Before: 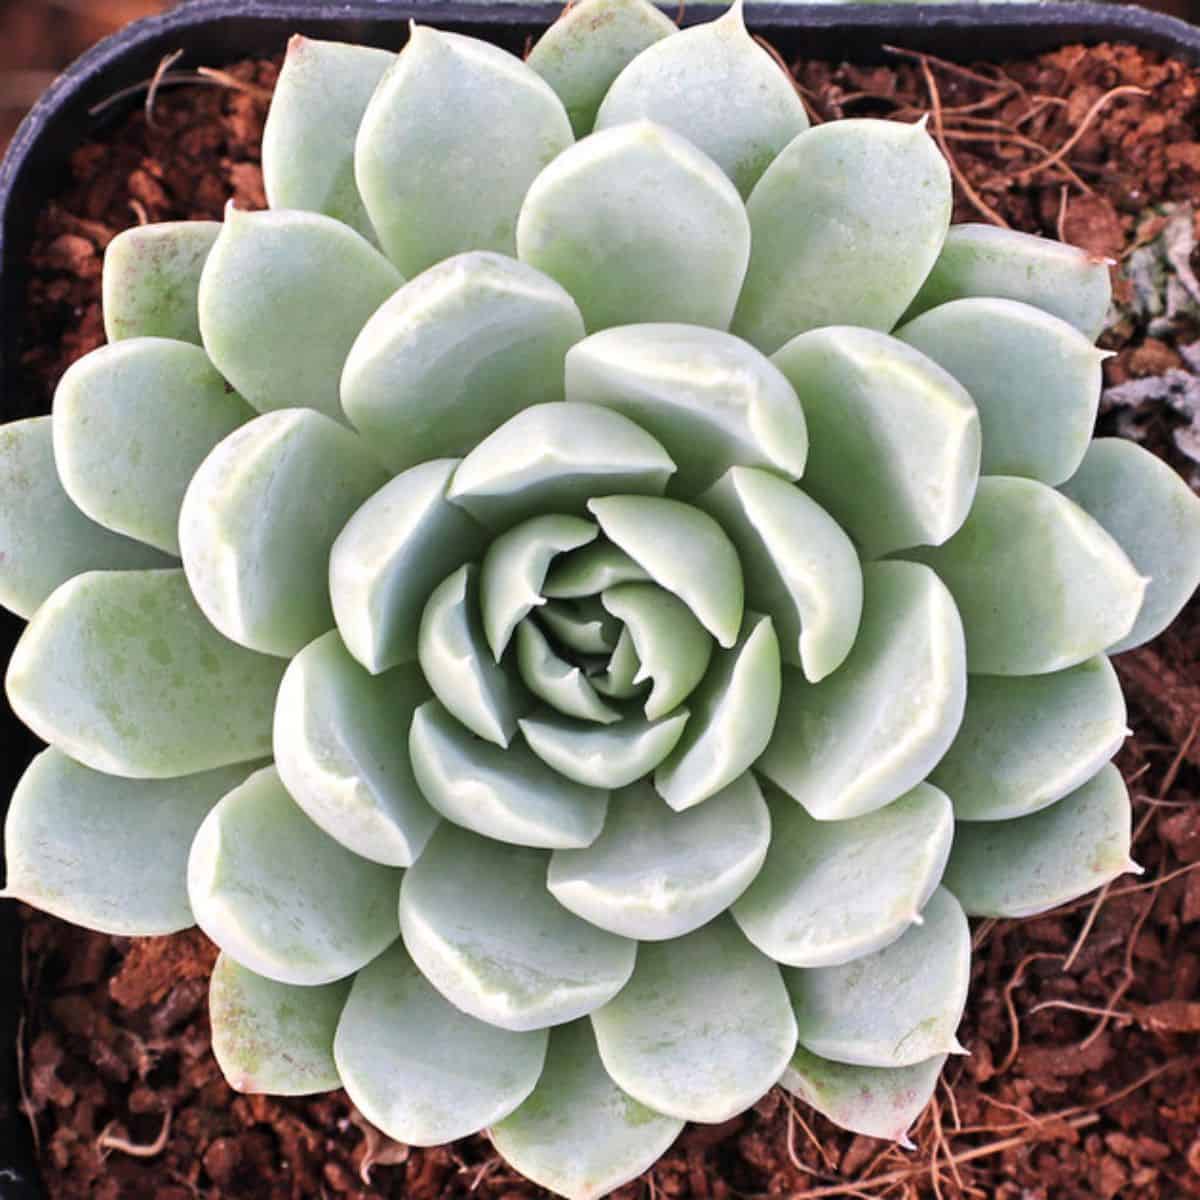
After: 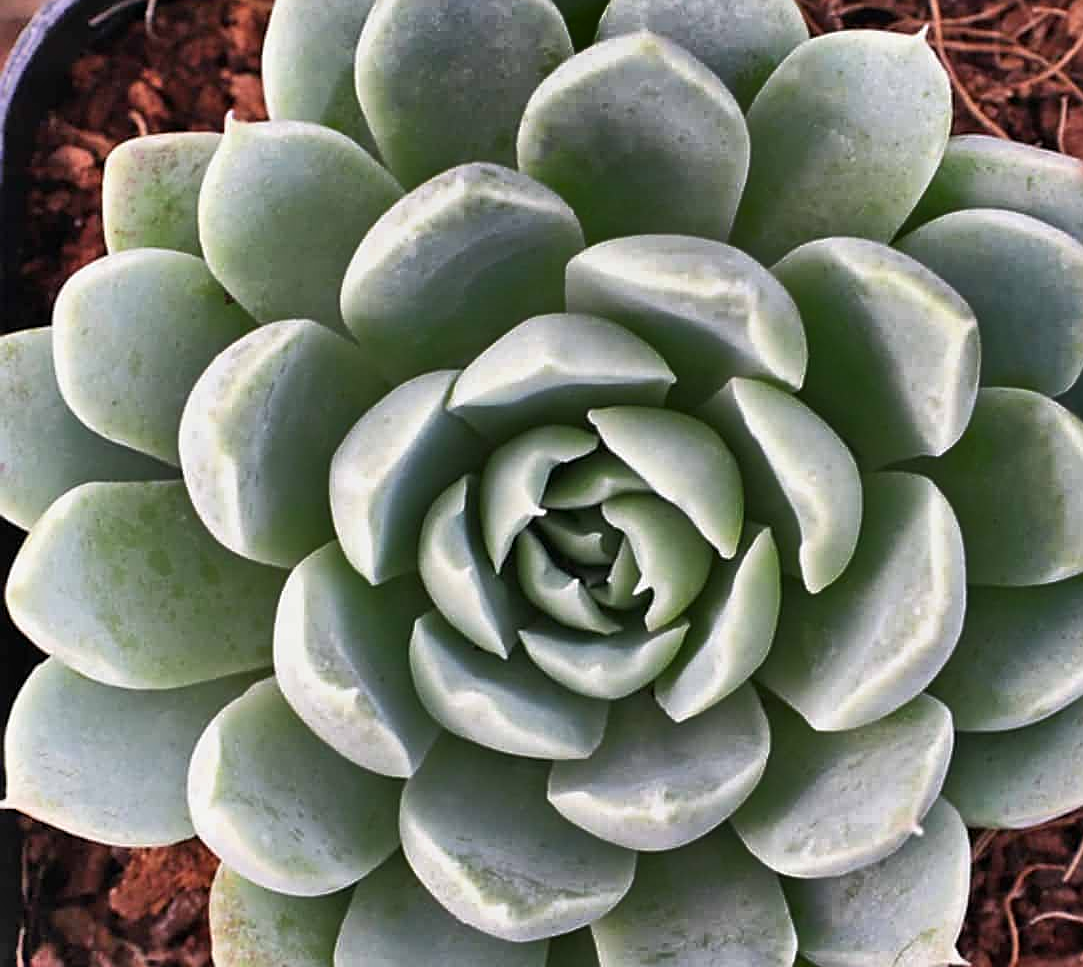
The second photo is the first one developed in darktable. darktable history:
sharpen: on, module defaults
shadows and highlights: radius 123.78, shadows 99.83, white point adjustment -3.13, highlights -98.52, soften with gaussian
crop: top 7.479%, right 9.739%, bottom 11.921%
